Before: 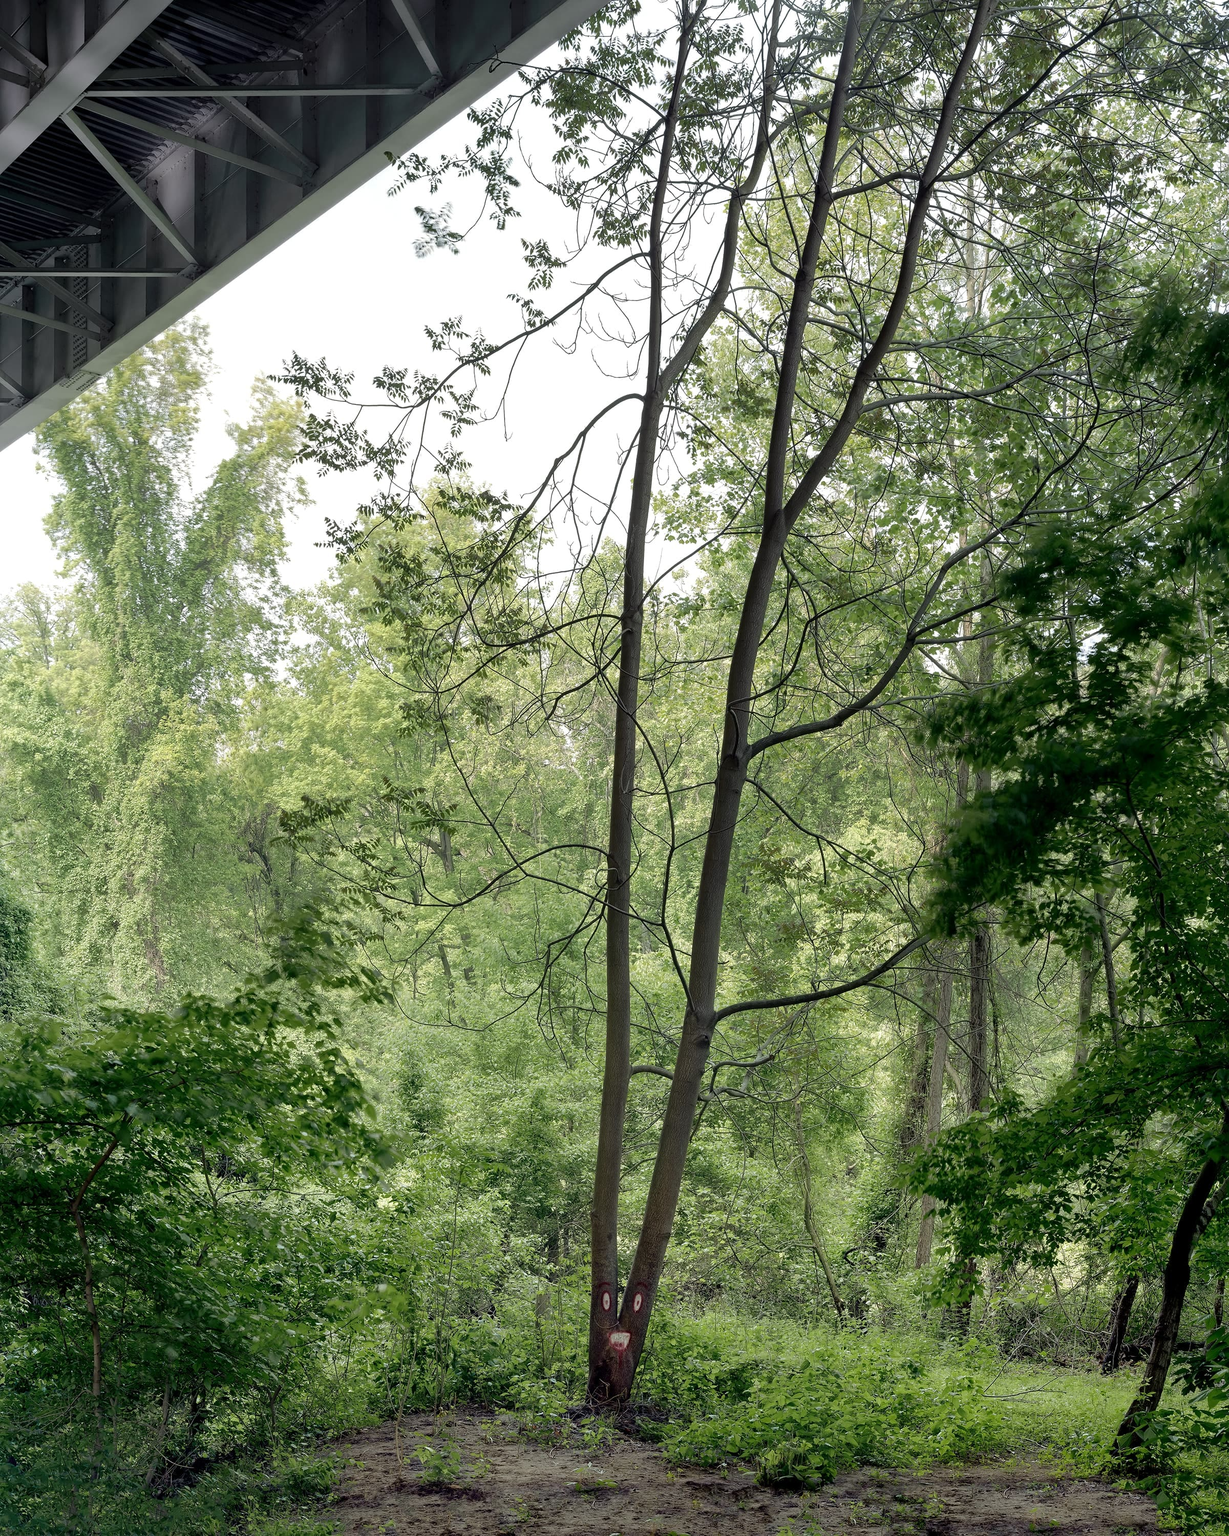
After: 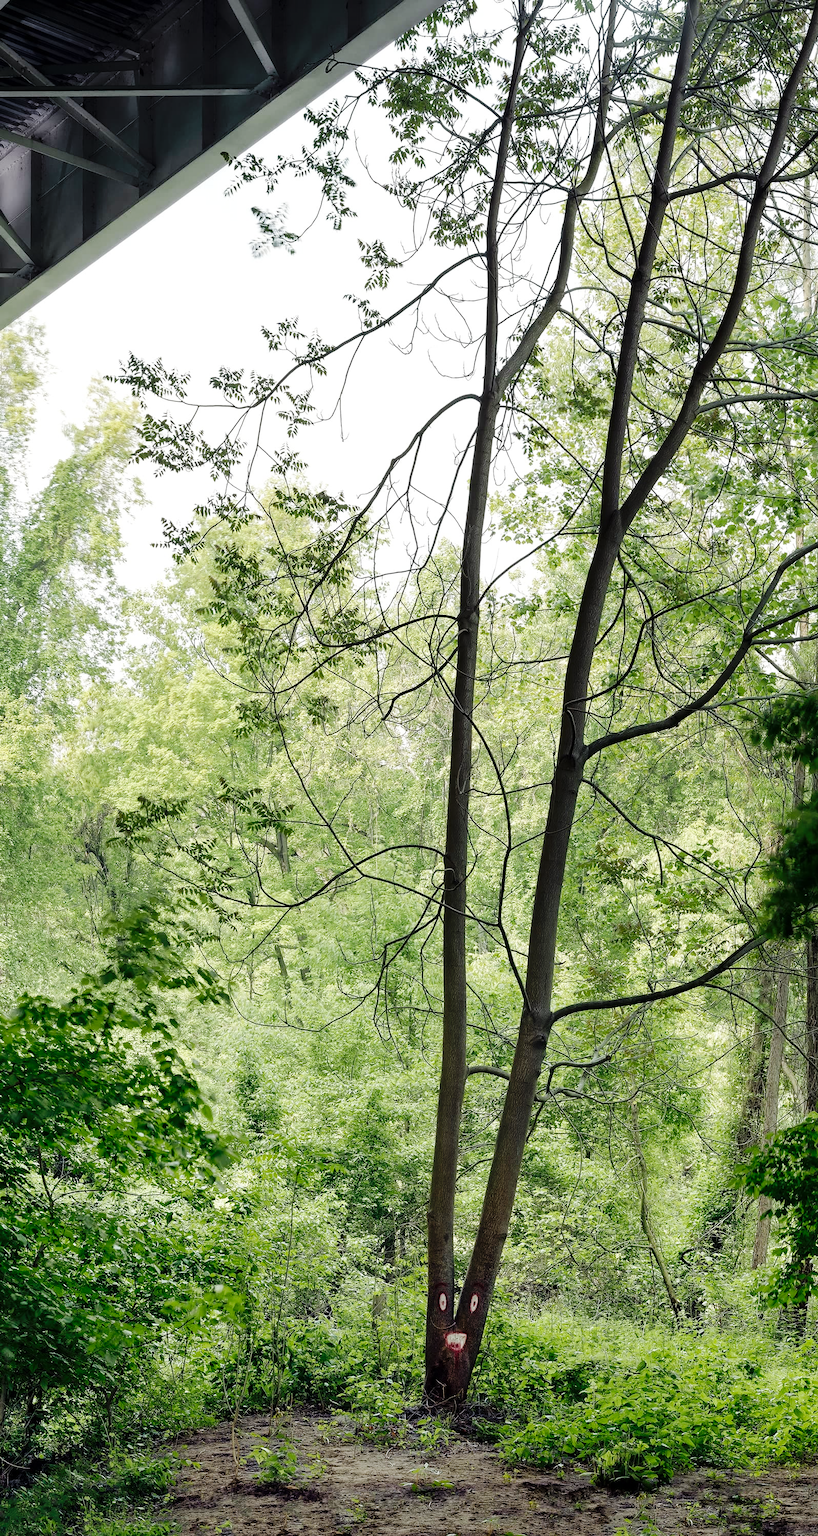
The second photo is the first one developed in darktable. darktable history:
base curve: curves: ch0 [(0, 0) (0.036, 0.025) (0.121, 0.166) (0.206, 0.329) (0.605, 0.79) (1, 1)], preserve colors none
crop and rotate: left 13.346%, right 20.049%
